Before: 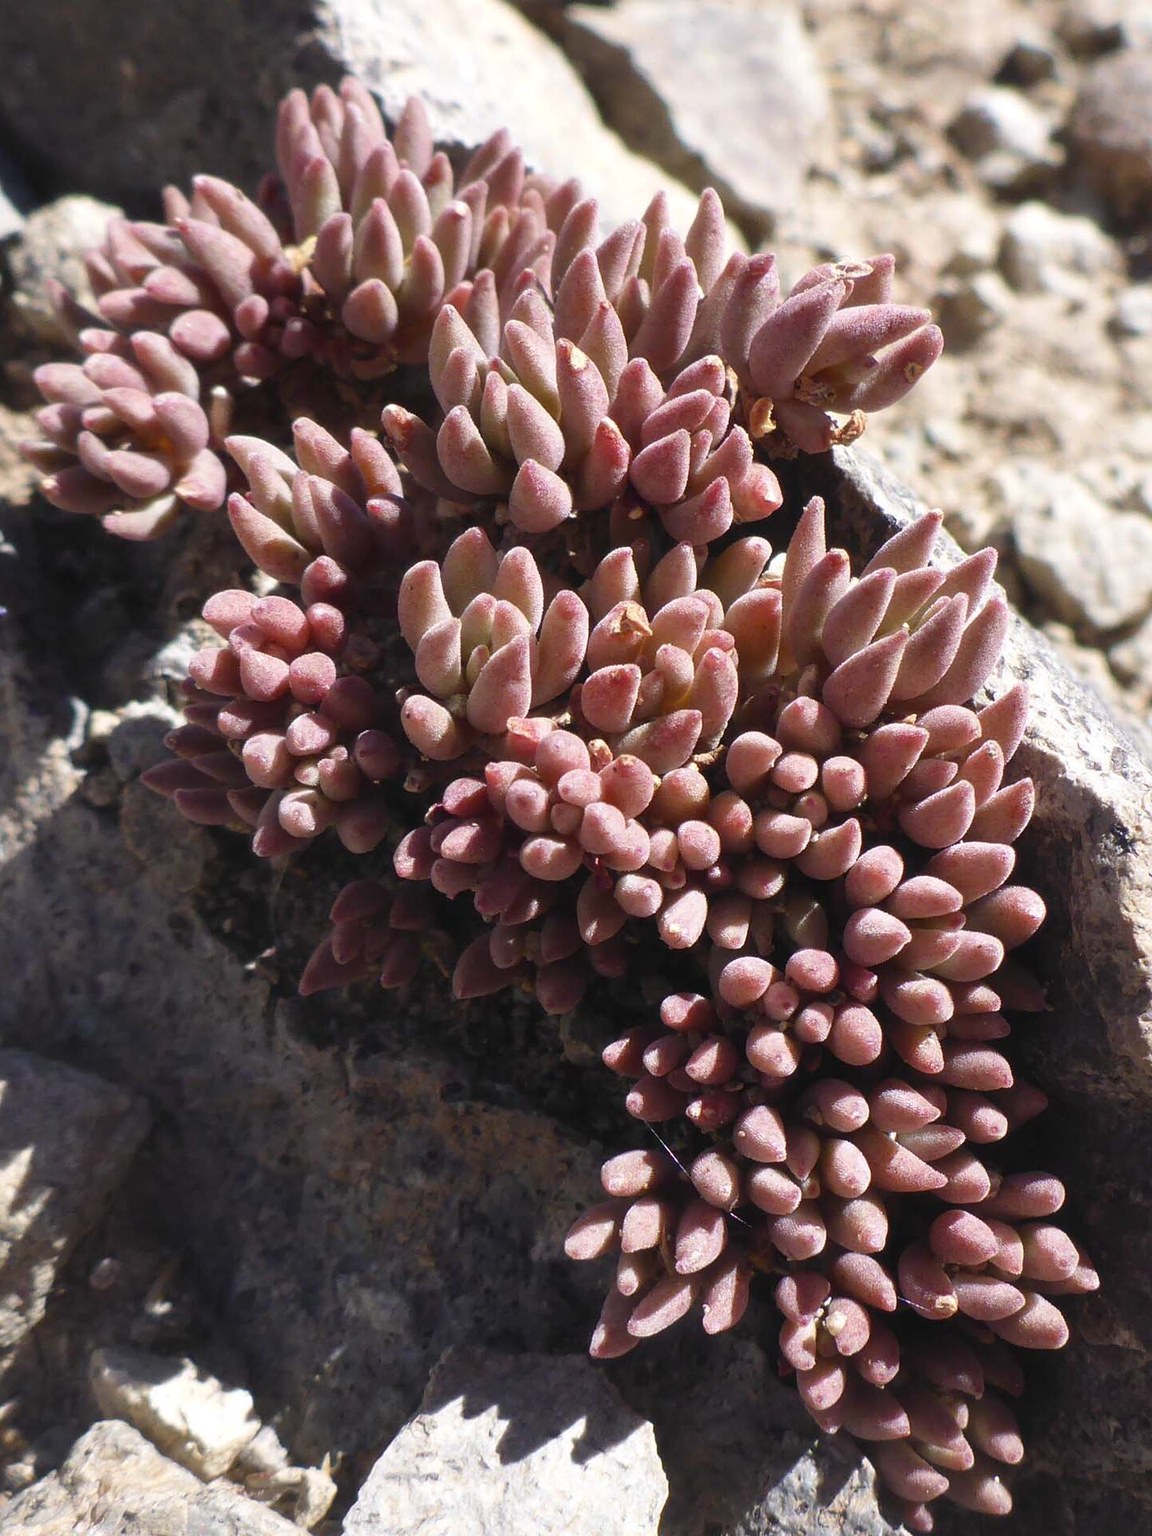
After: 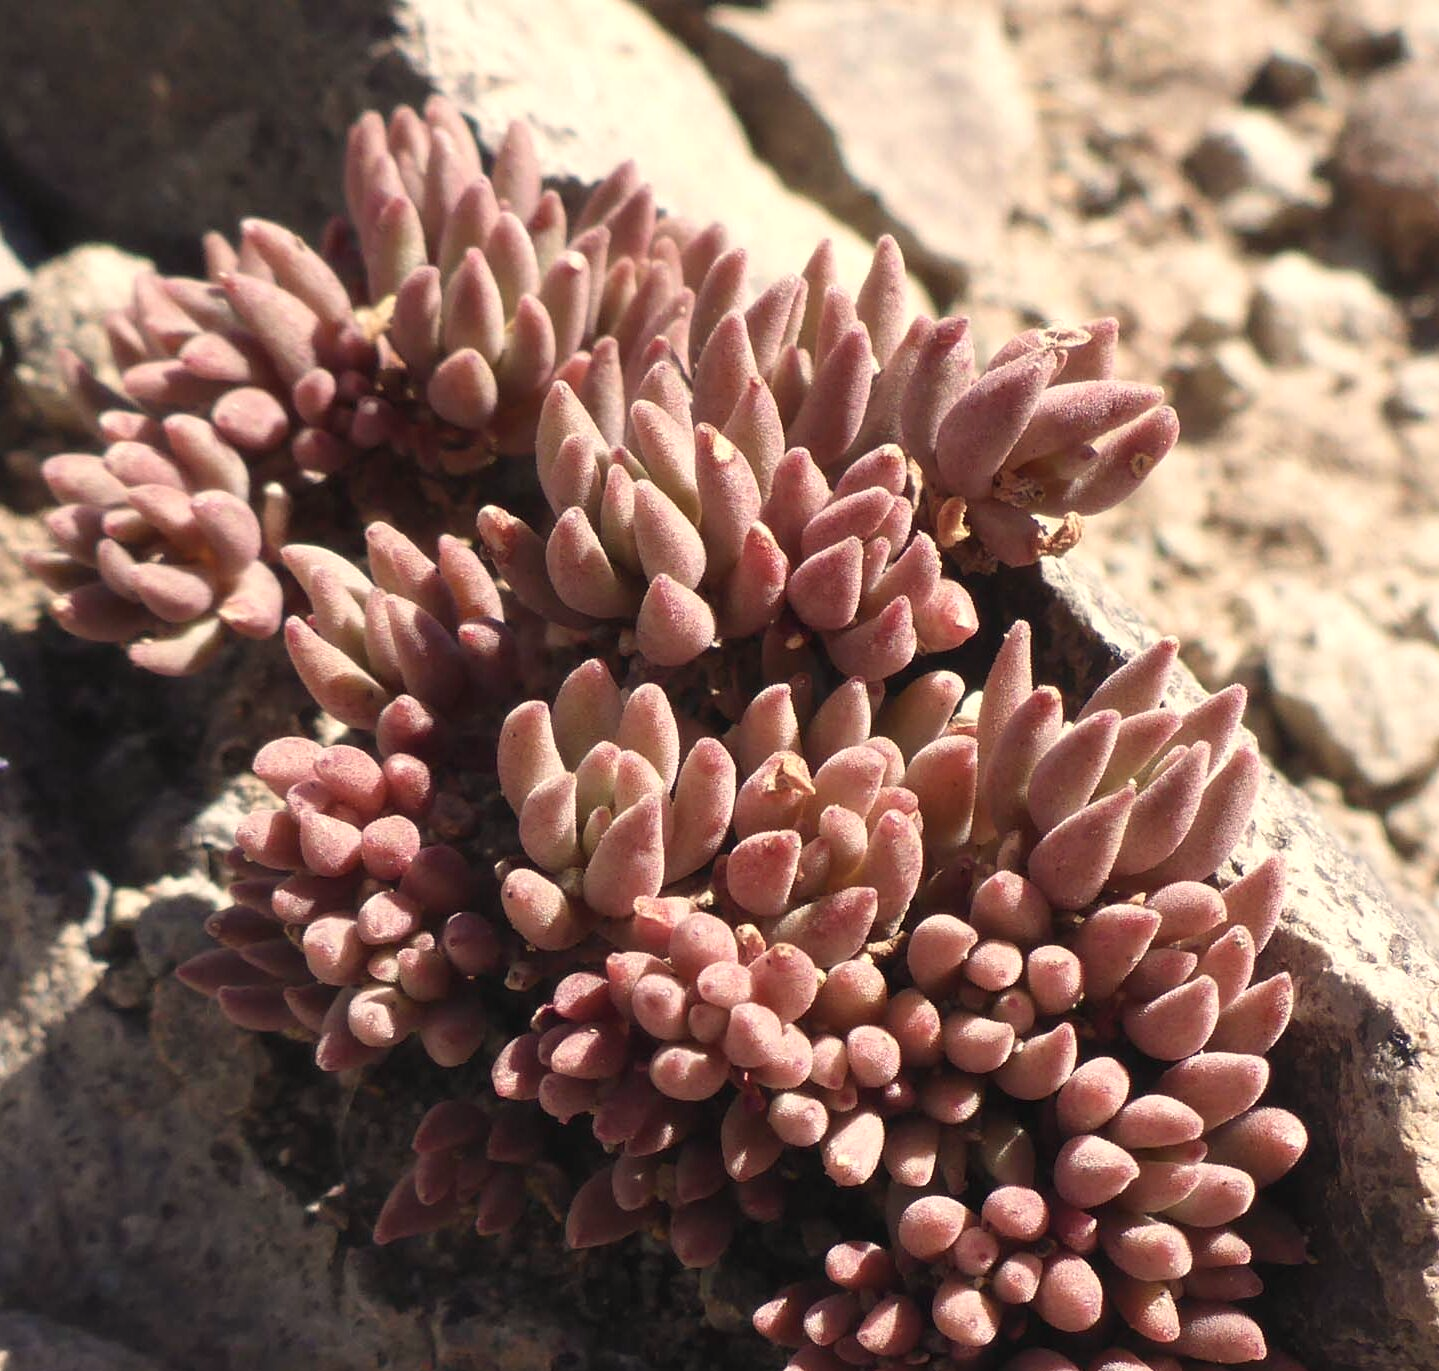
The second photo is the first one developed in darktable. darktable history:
crop: bottom 28.576%
white balance: red 1.138, green 0.996, blue 0.812
color calibration: illuminant as shot in camera, x 0.369, y 0.376, temperature 4328.46 K, gamut compression 3
